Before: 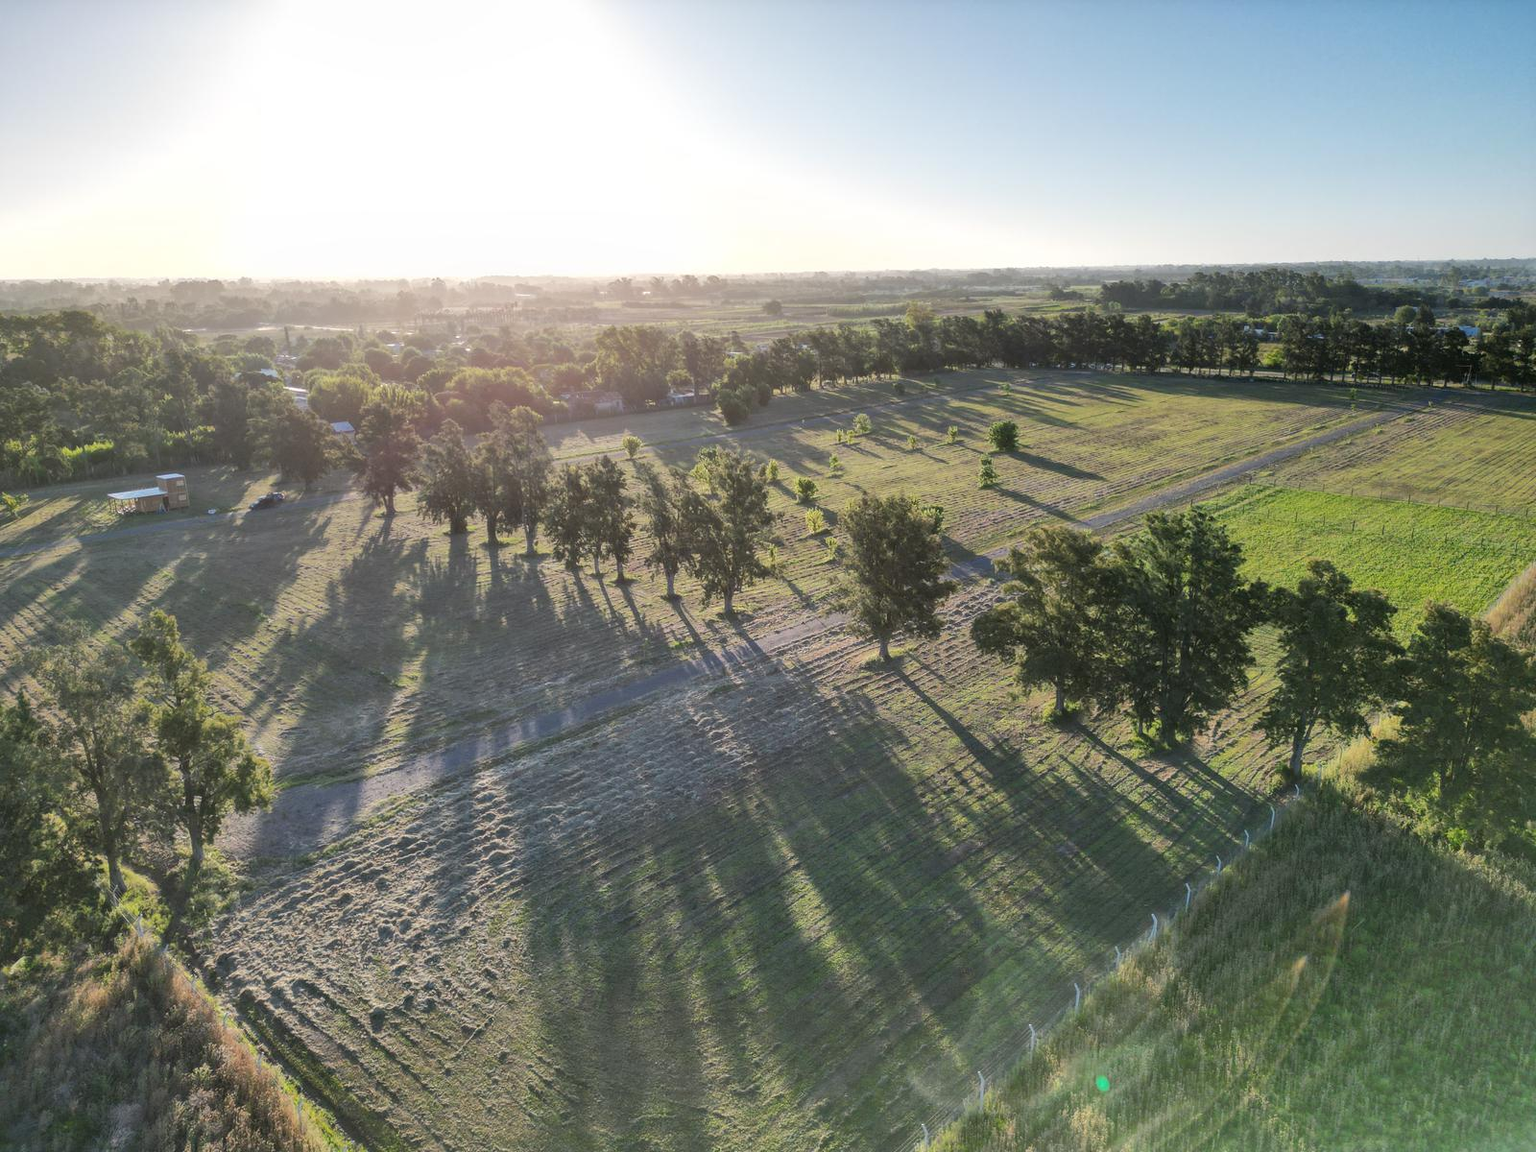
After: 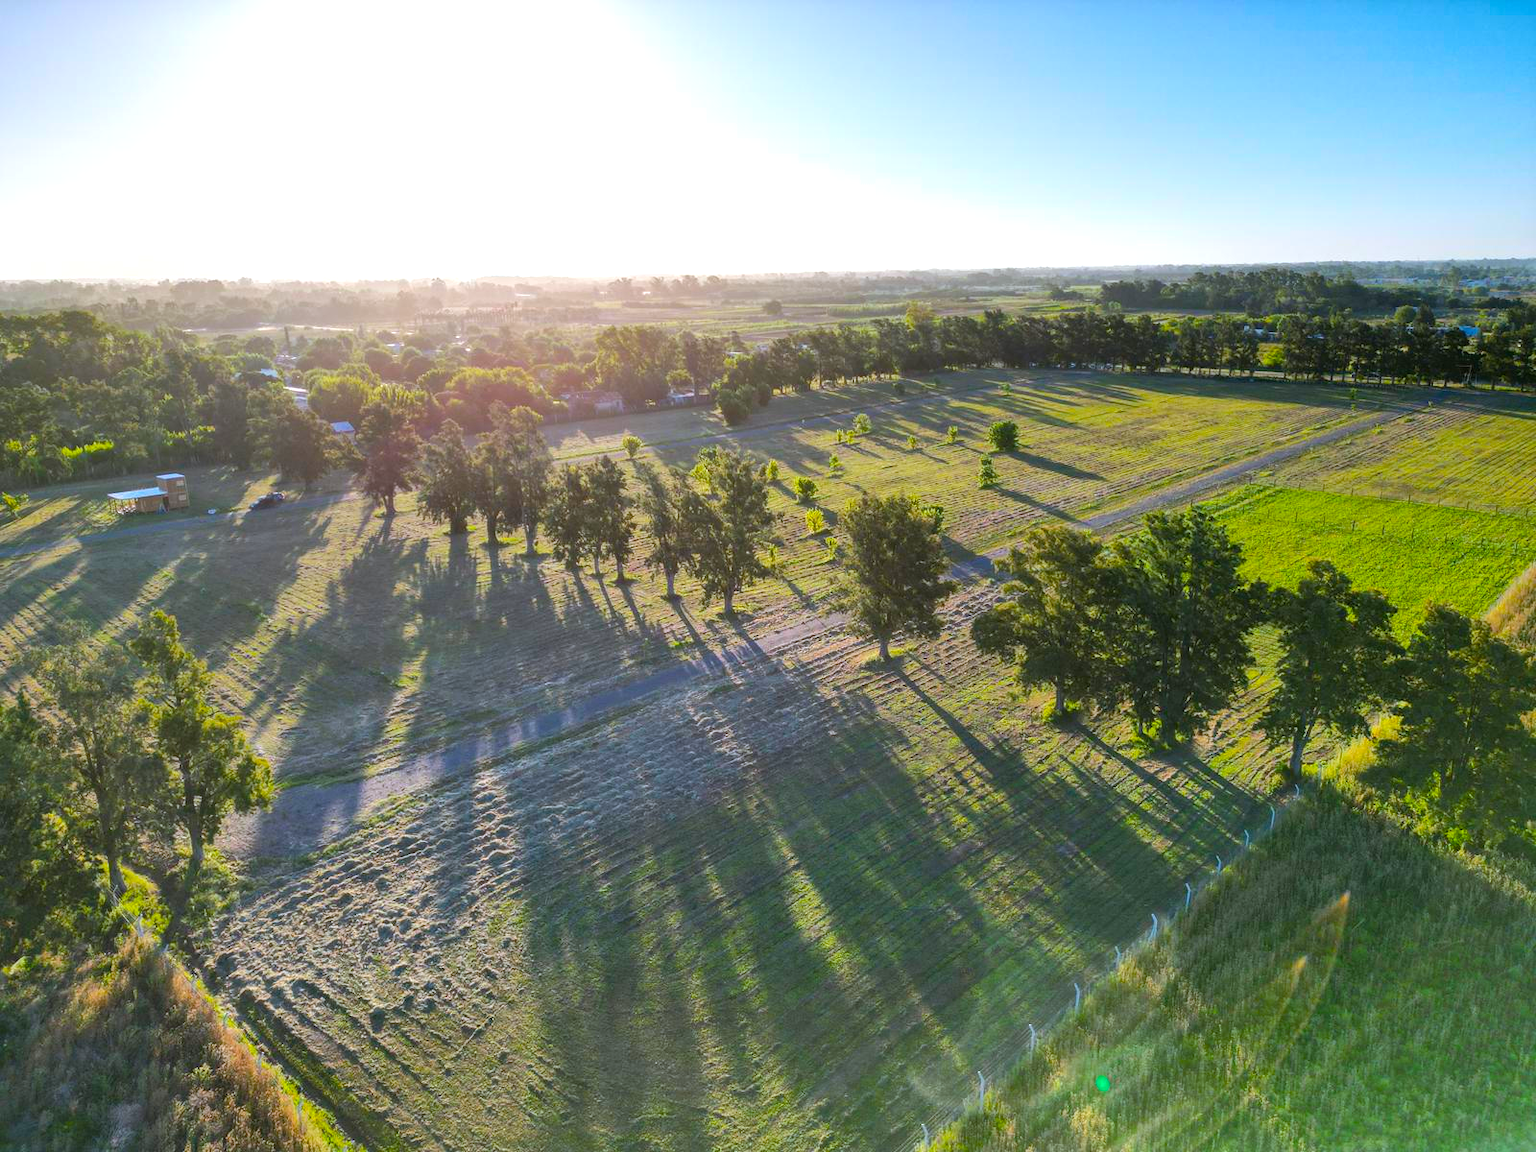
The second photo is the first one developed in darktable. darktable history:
color balance rgb: power › hue 315.73°, highlights gain › luminance 16.703%, highlights gain › chroma 2.869%, highlights gain › hue 259.5°, perceptual saturation grading › global saturation 30.691%, global vibrance 45.562%
